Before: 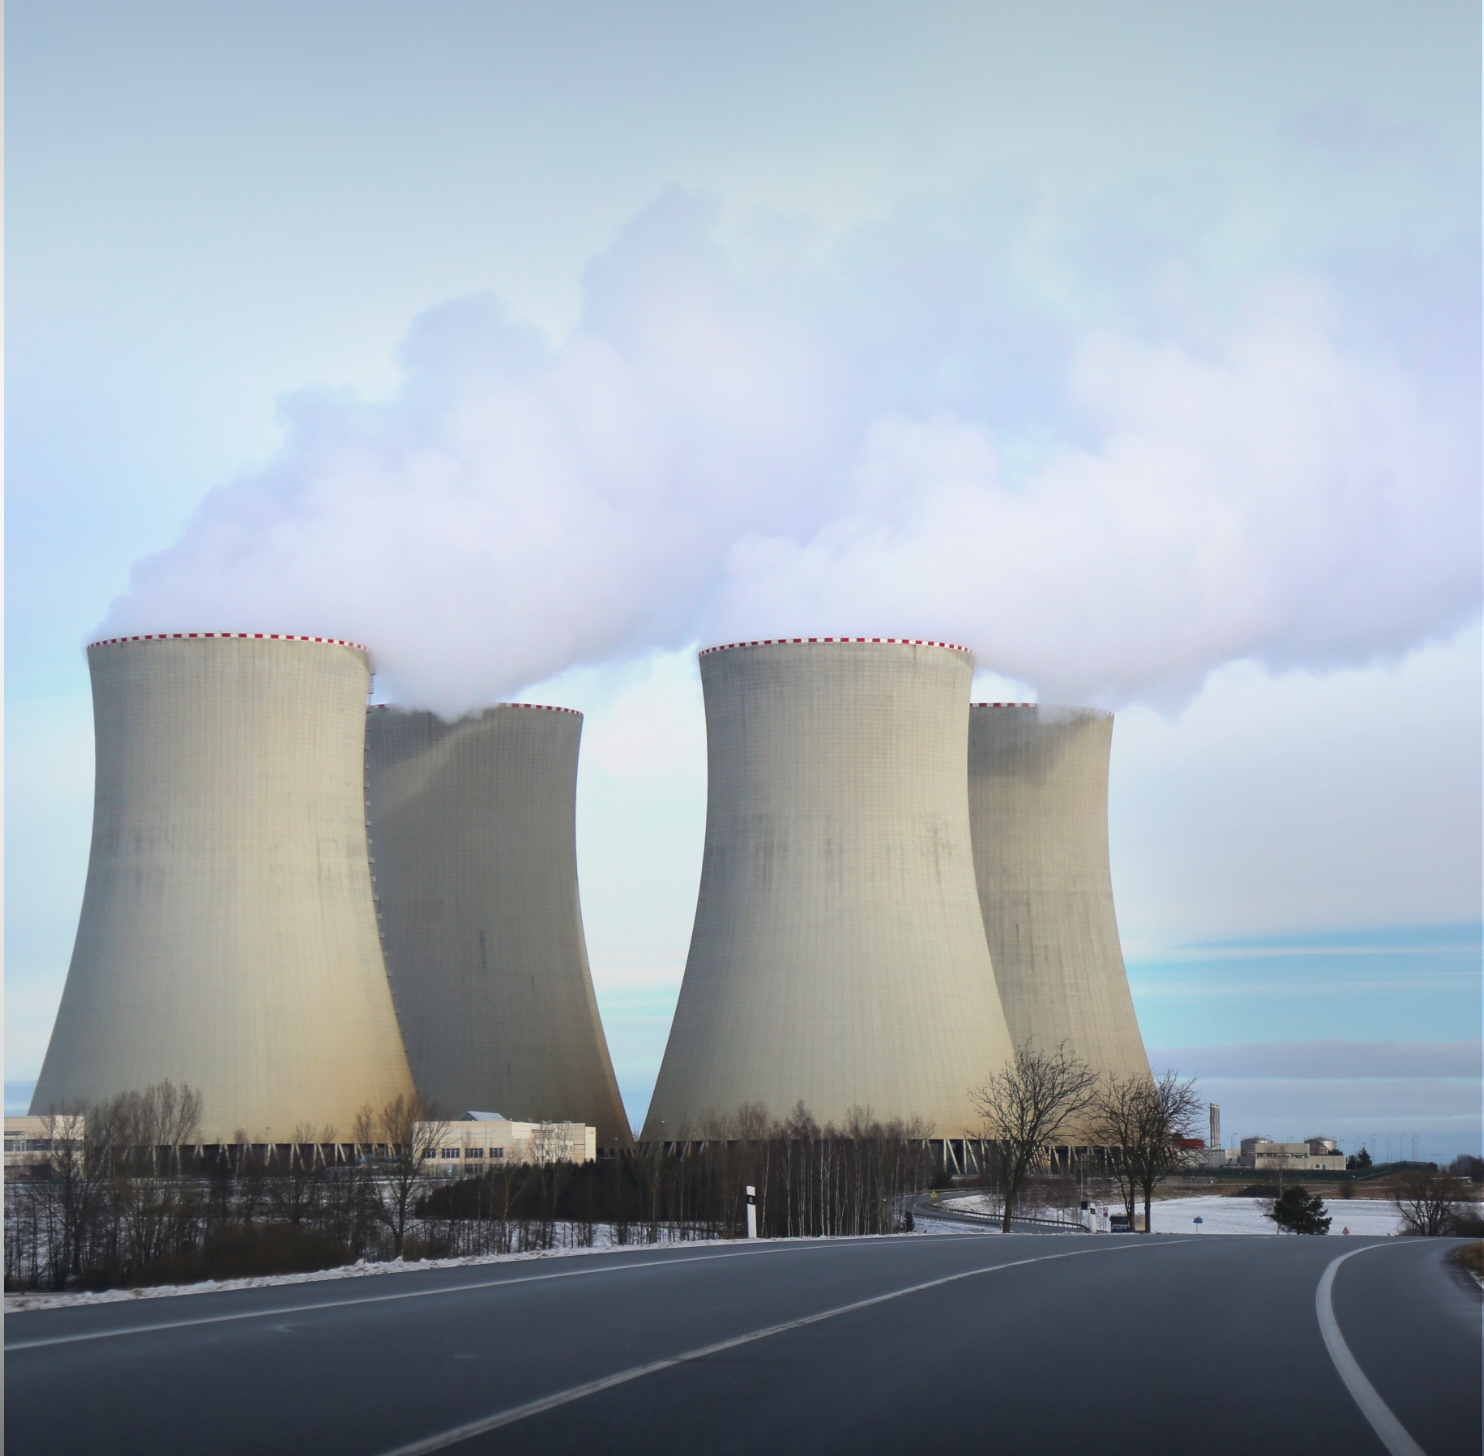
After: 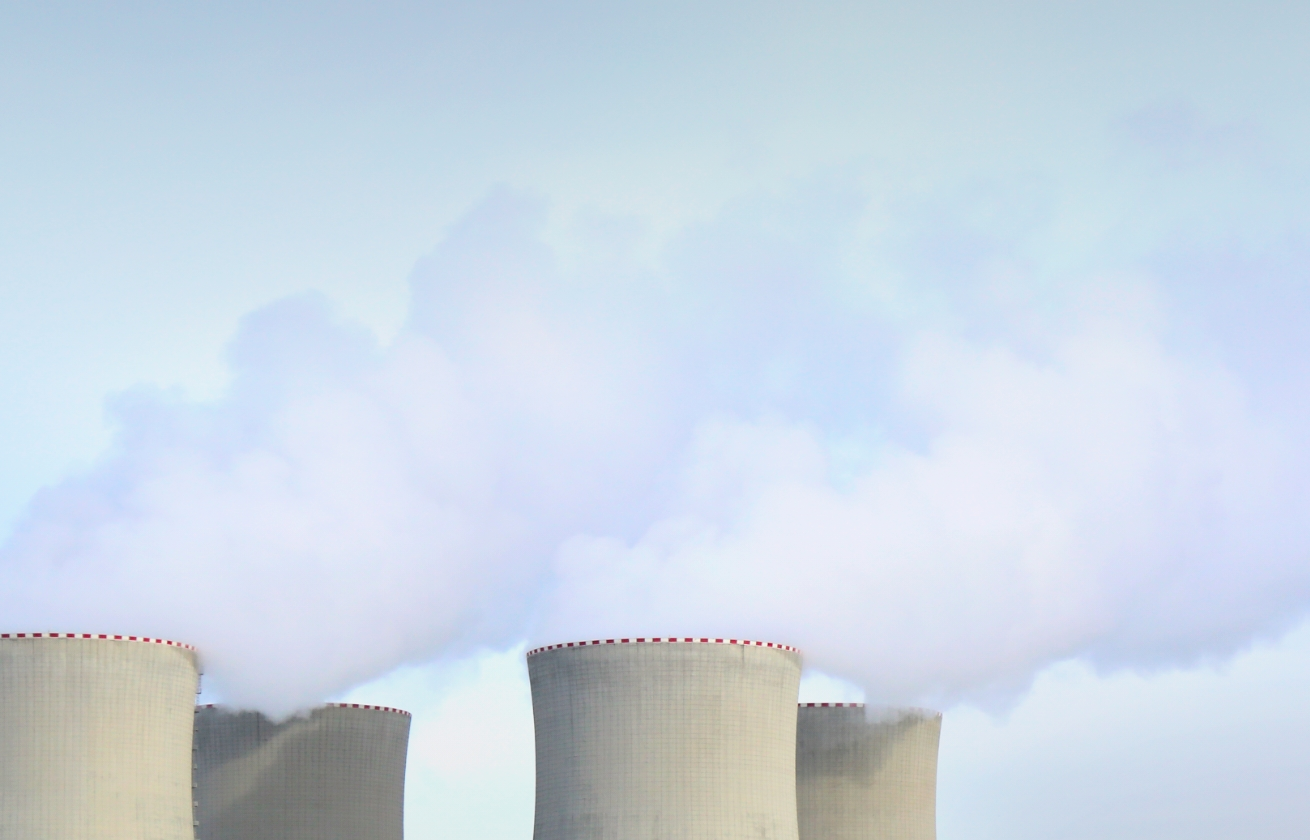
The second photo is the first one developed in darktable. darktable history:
tone curve: curves: ch0 [(0.021, 0) (0.104, 0.052) (0.496, 0.526) (0.737, 0.783) (1, 1)]
crop and rotate: left 11.713%, bottom 42.265%
